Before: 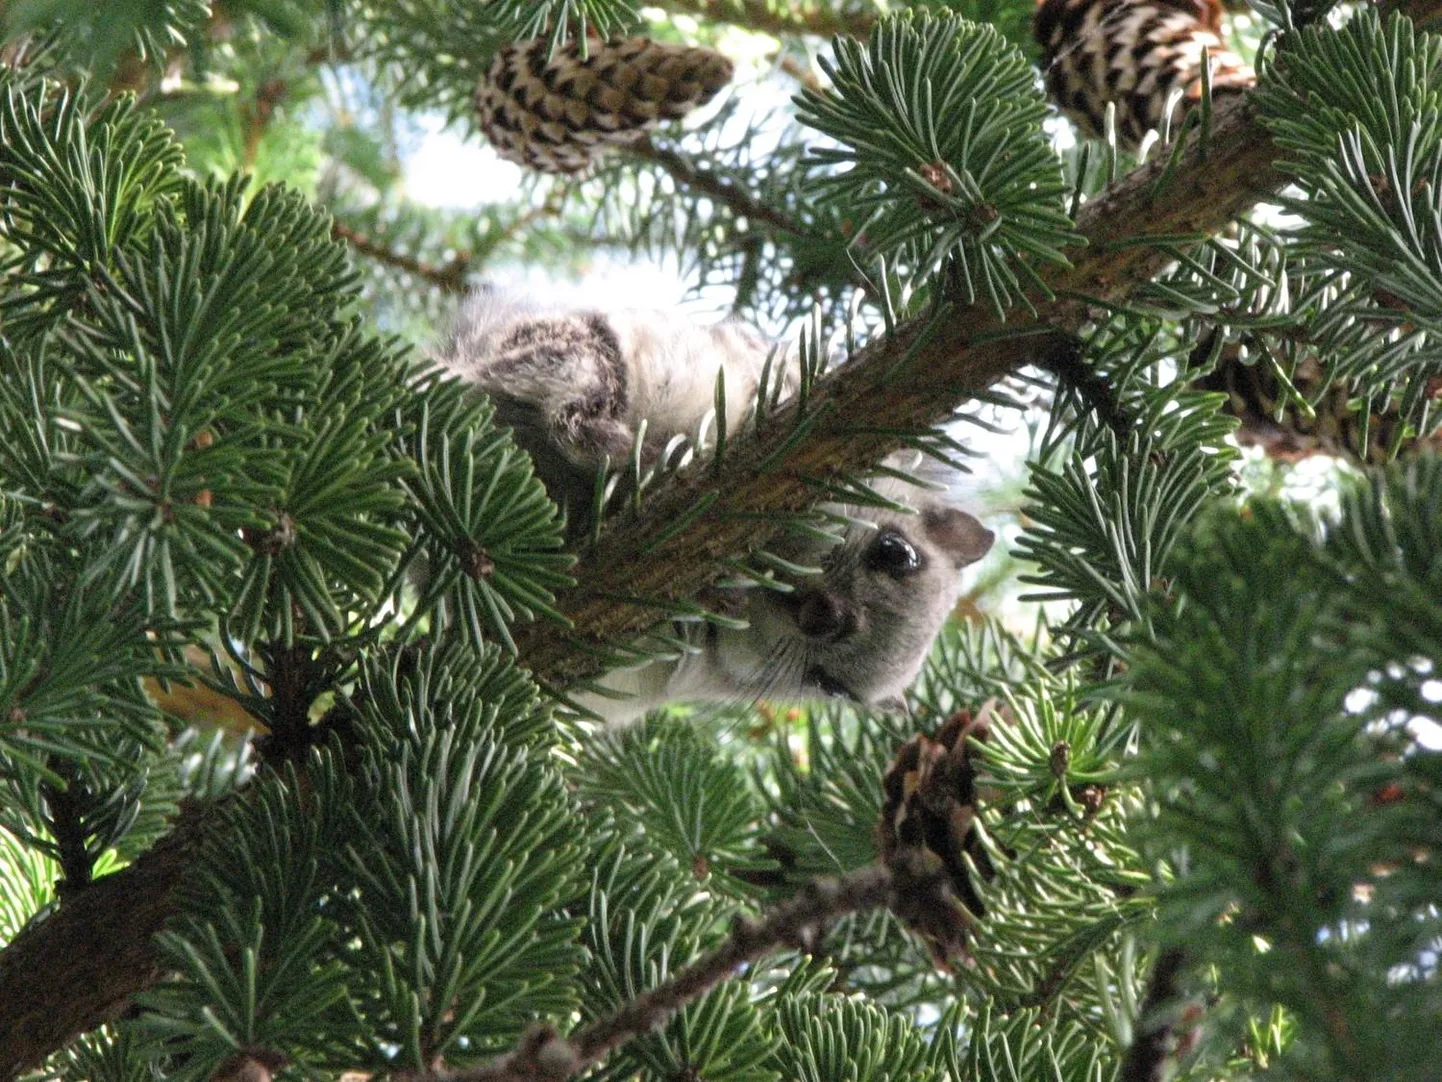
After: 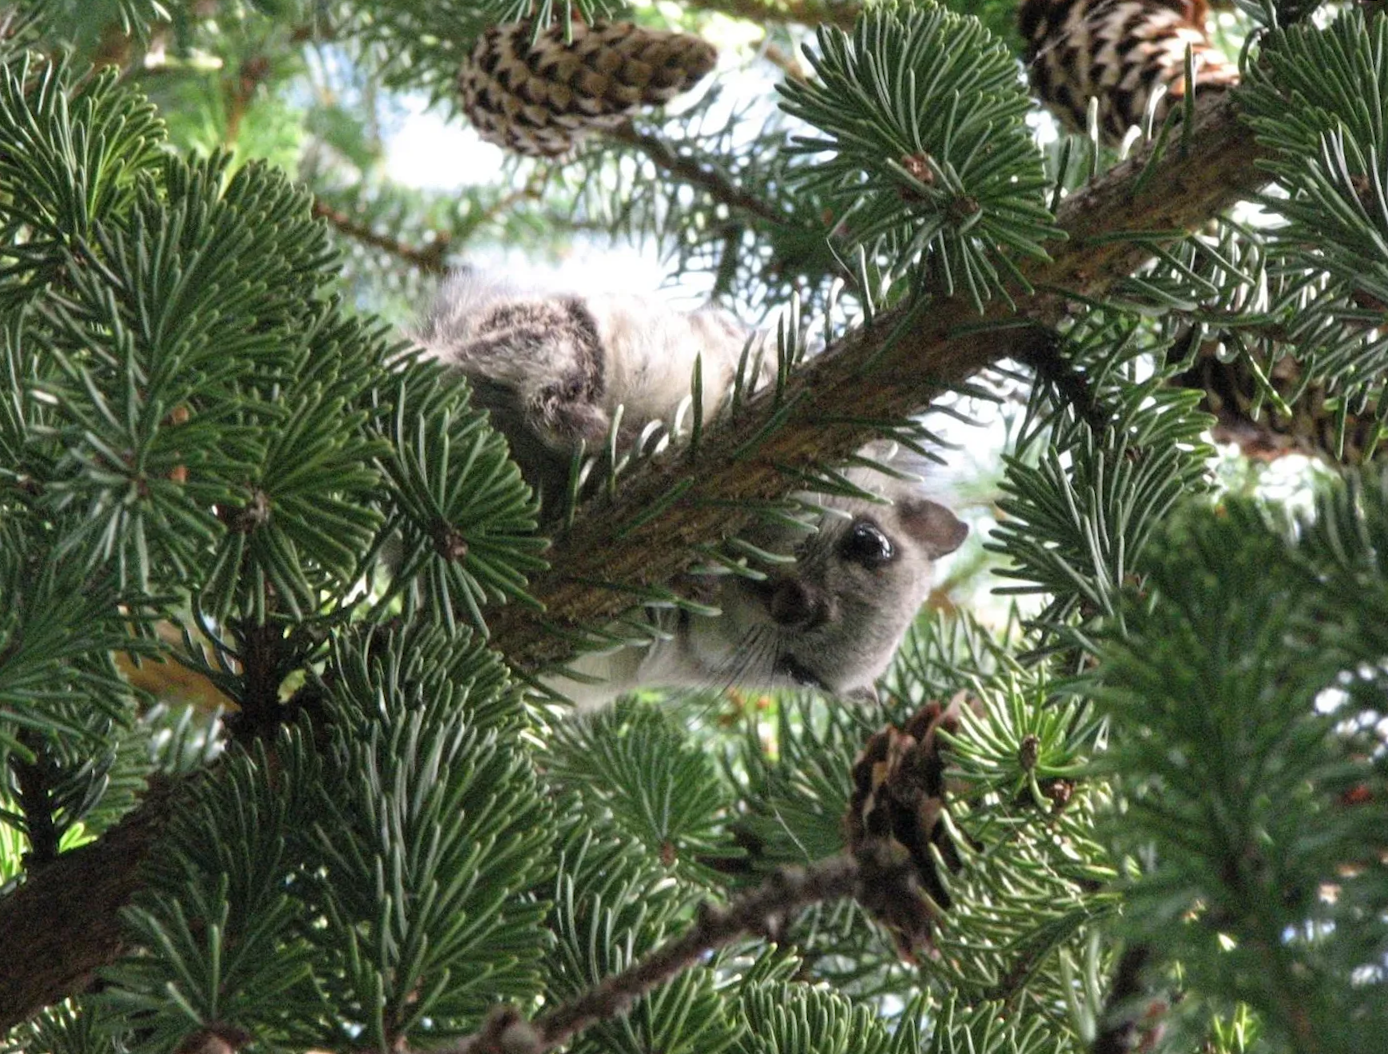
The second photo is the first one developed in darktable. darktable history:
rotate and perspective: rotation -1.17°, automatic cropping off
crop and rotate: angle -2.38°
